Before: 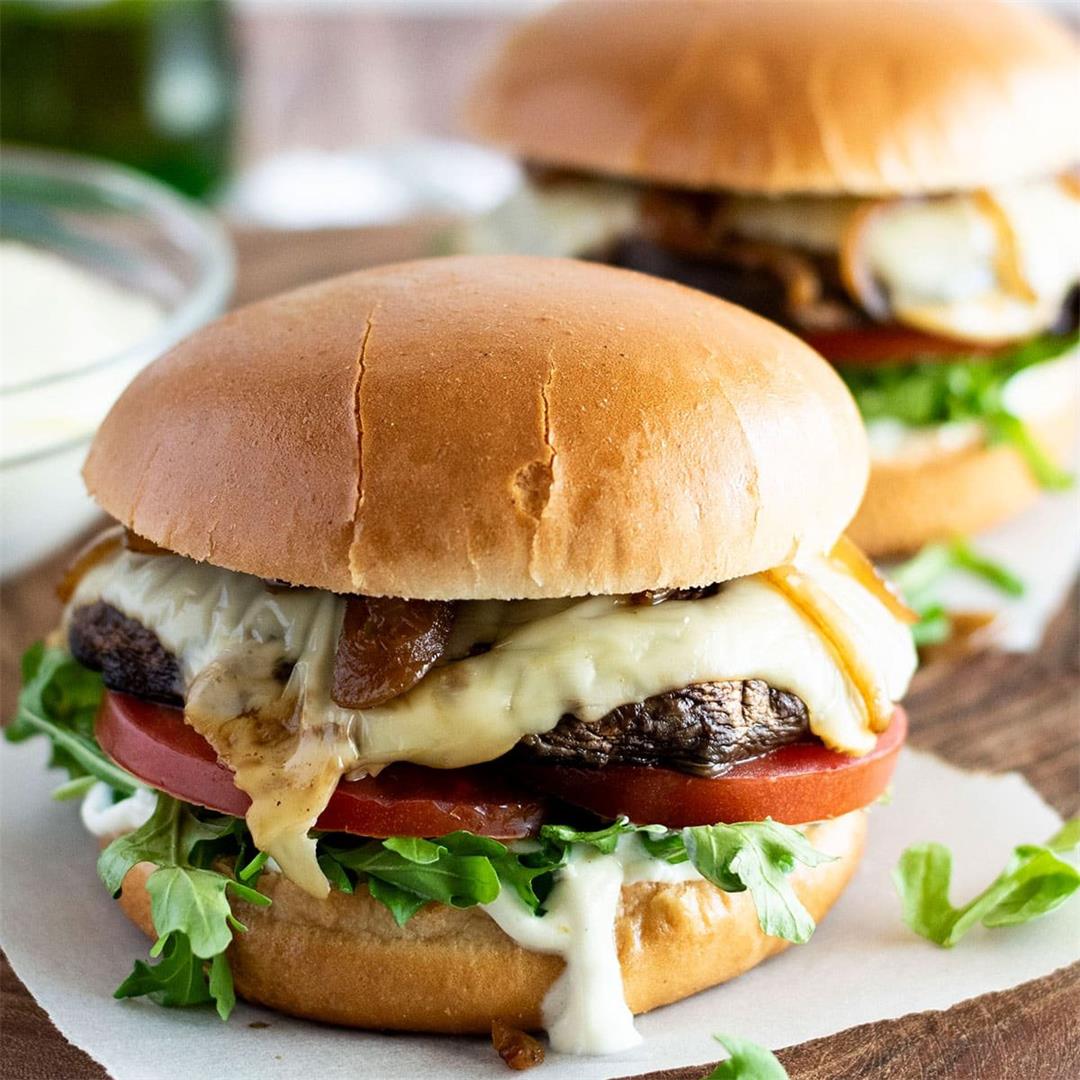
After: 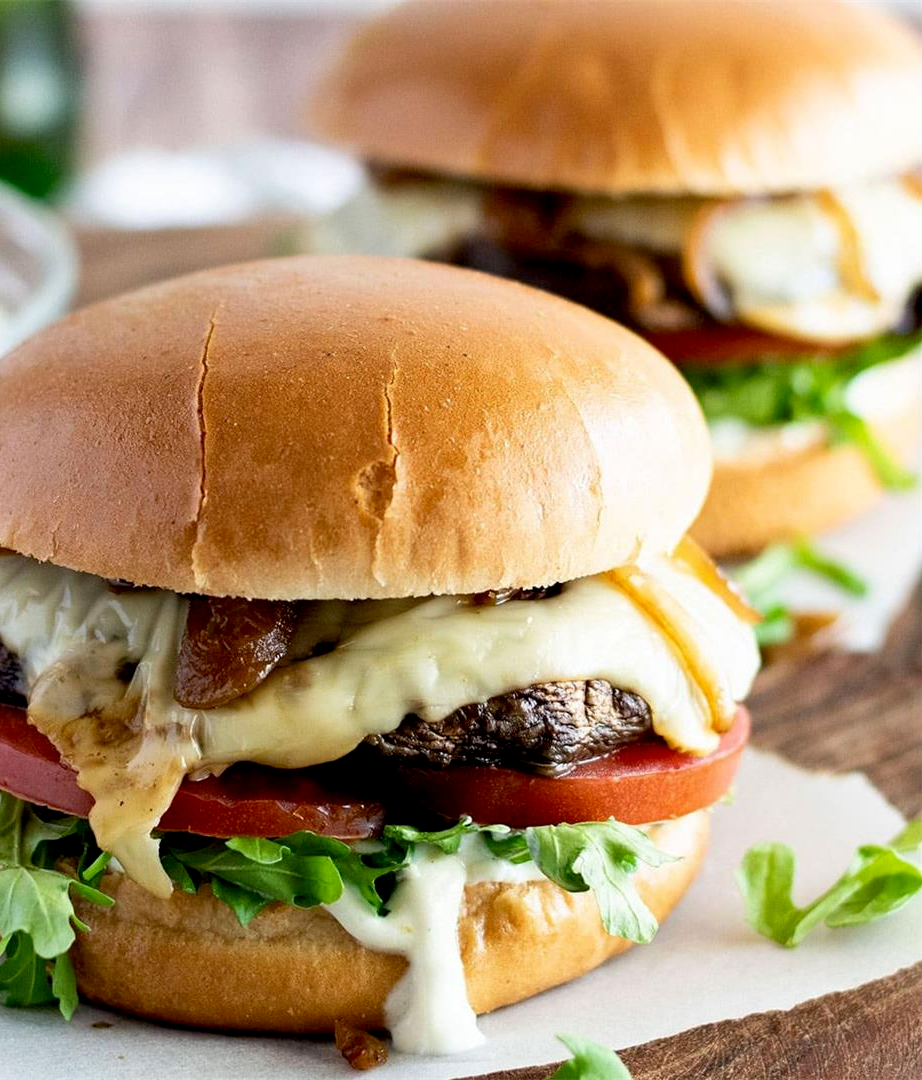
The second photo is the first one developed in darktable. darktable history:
crop and rotate: left 14.584%
exposure: black level correction 0.007, compensate highlight preservation false
